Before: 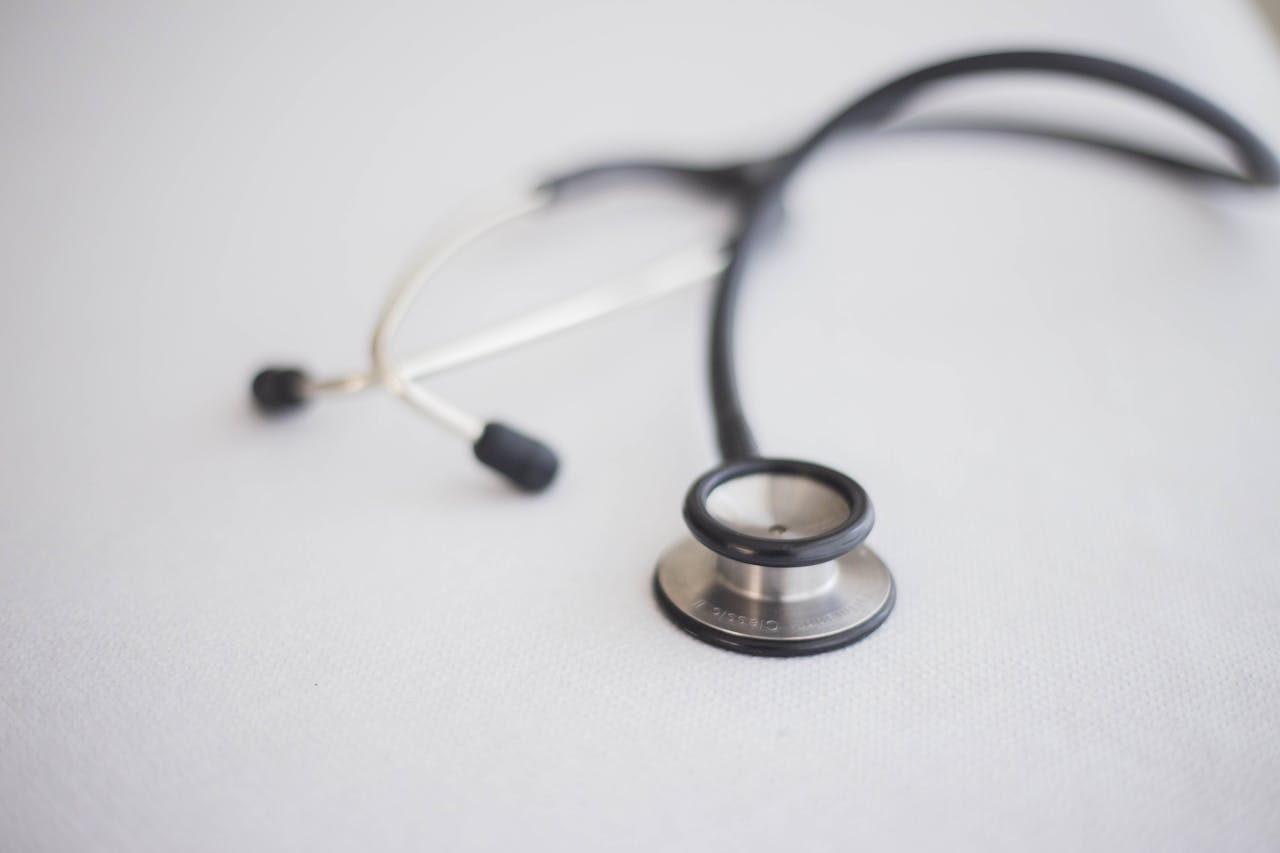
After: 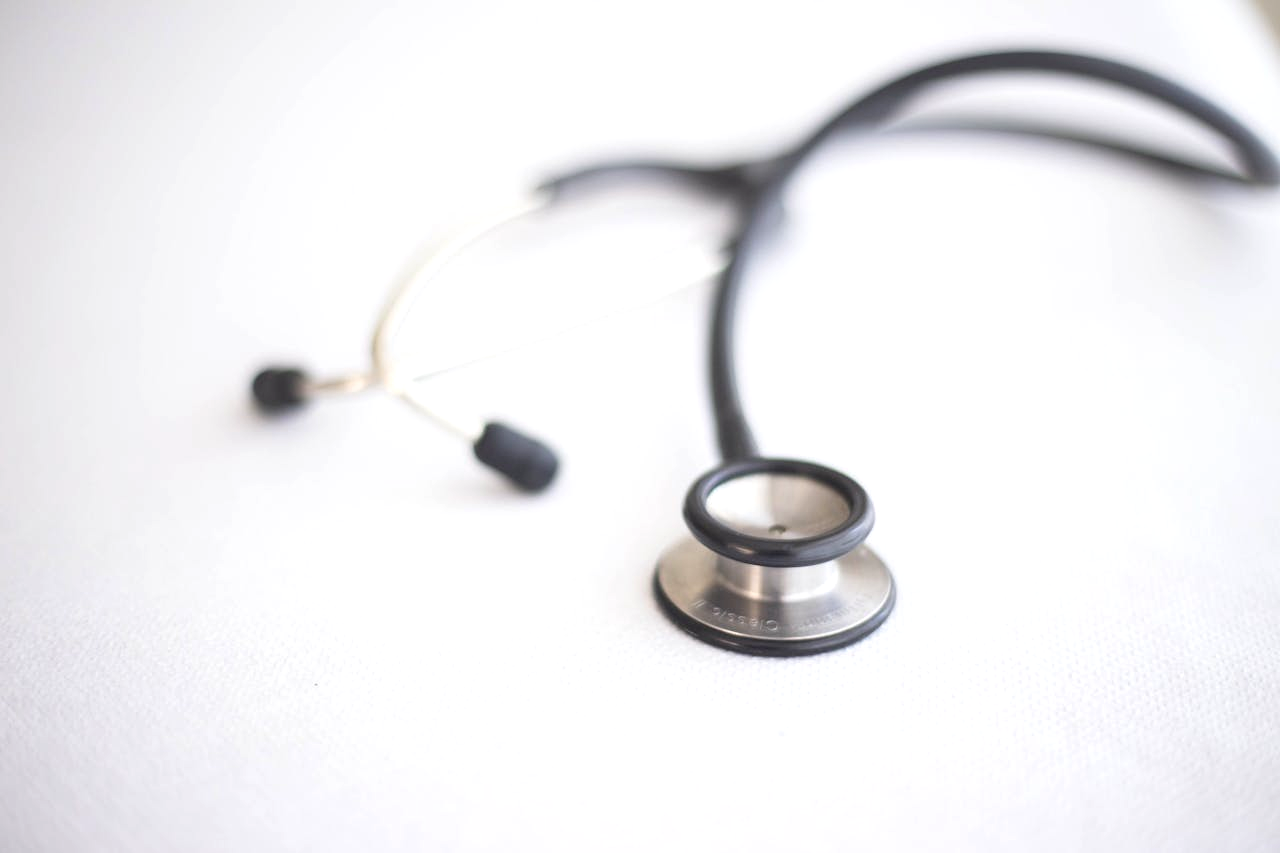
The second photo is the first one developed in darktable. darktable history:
exposure: exposure 0.497 EV, compensate highlight preservation false
levels: mode automatic, white 99.94%
